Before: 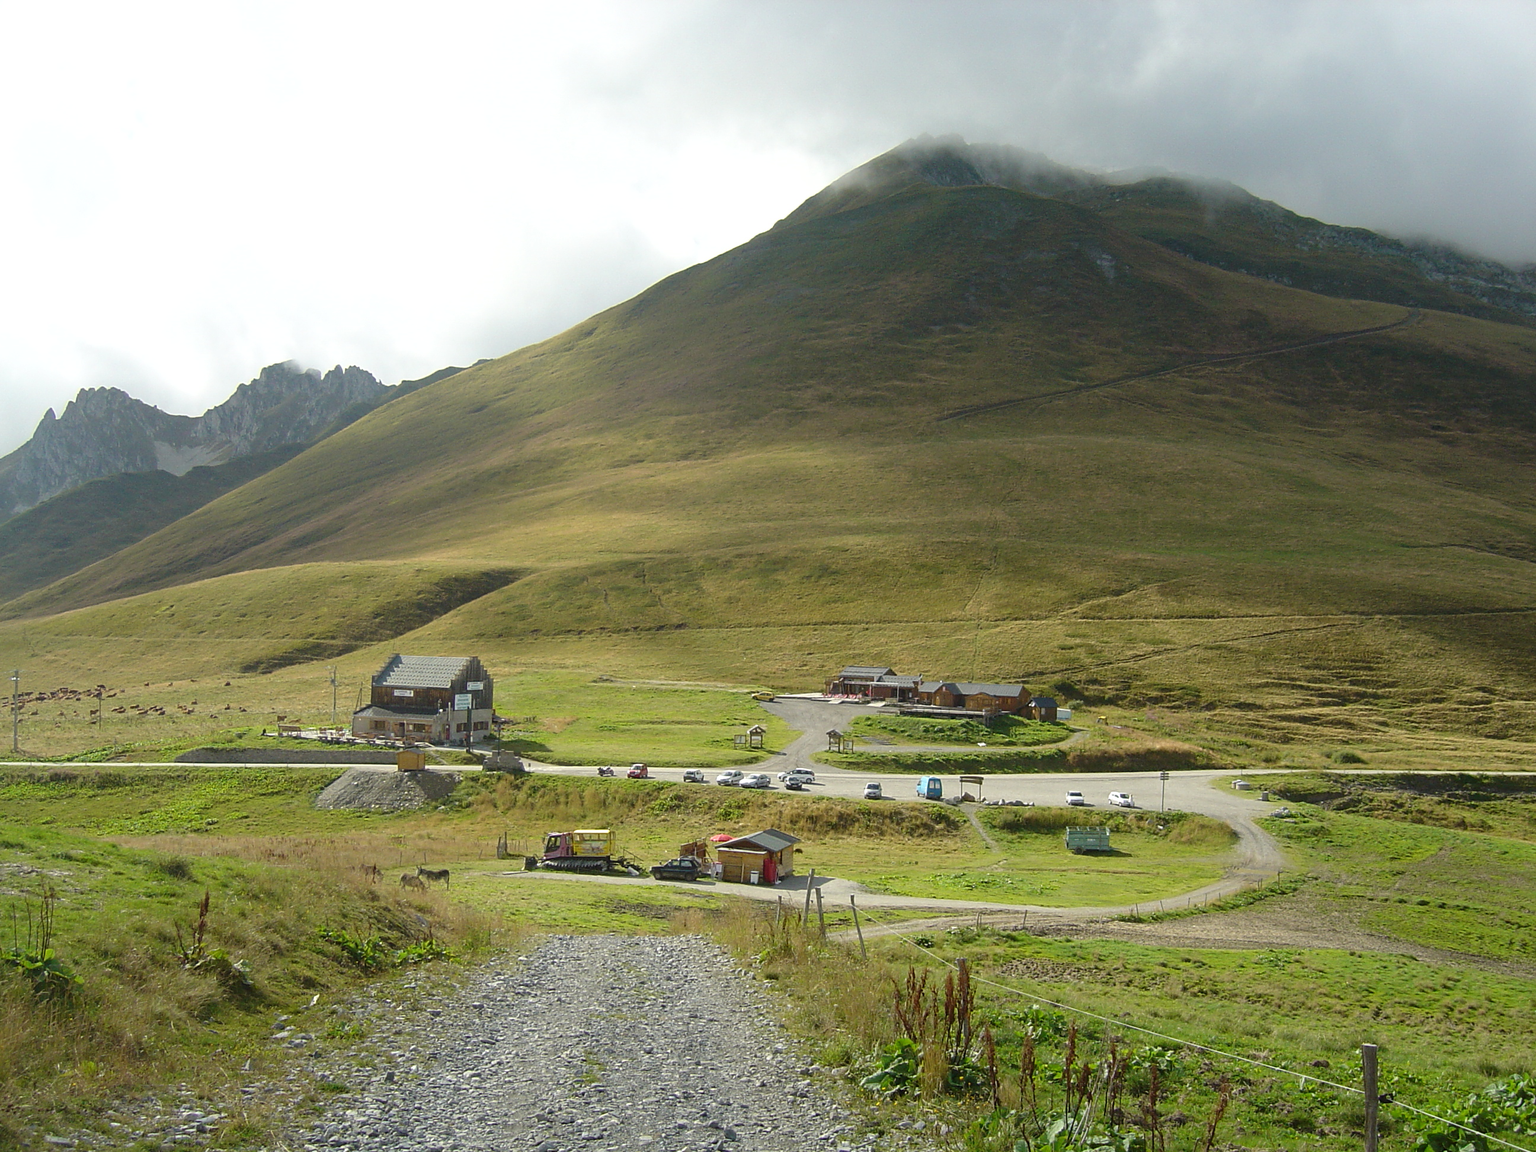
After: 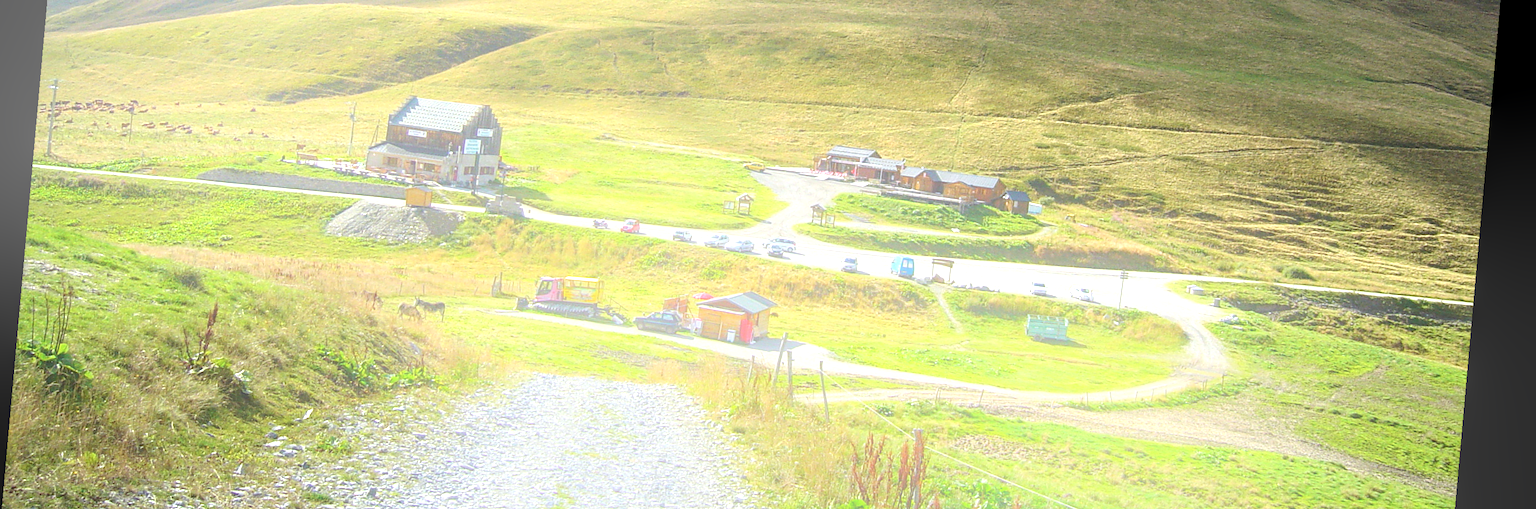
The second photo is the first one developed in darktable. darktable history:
rotate and perspective: rotation 5.12°, automatic cropping off
exposure: black level correction 0, exposure 1.2 EV, compensate highlight preservation false
local contrast: detail 130%
crop: top 45.551%, bottom 12.262%
color calibration: illuminant as shot in camera, x 0.358, y 0.373, temperature 4628.91 K
bloom: size 40%
